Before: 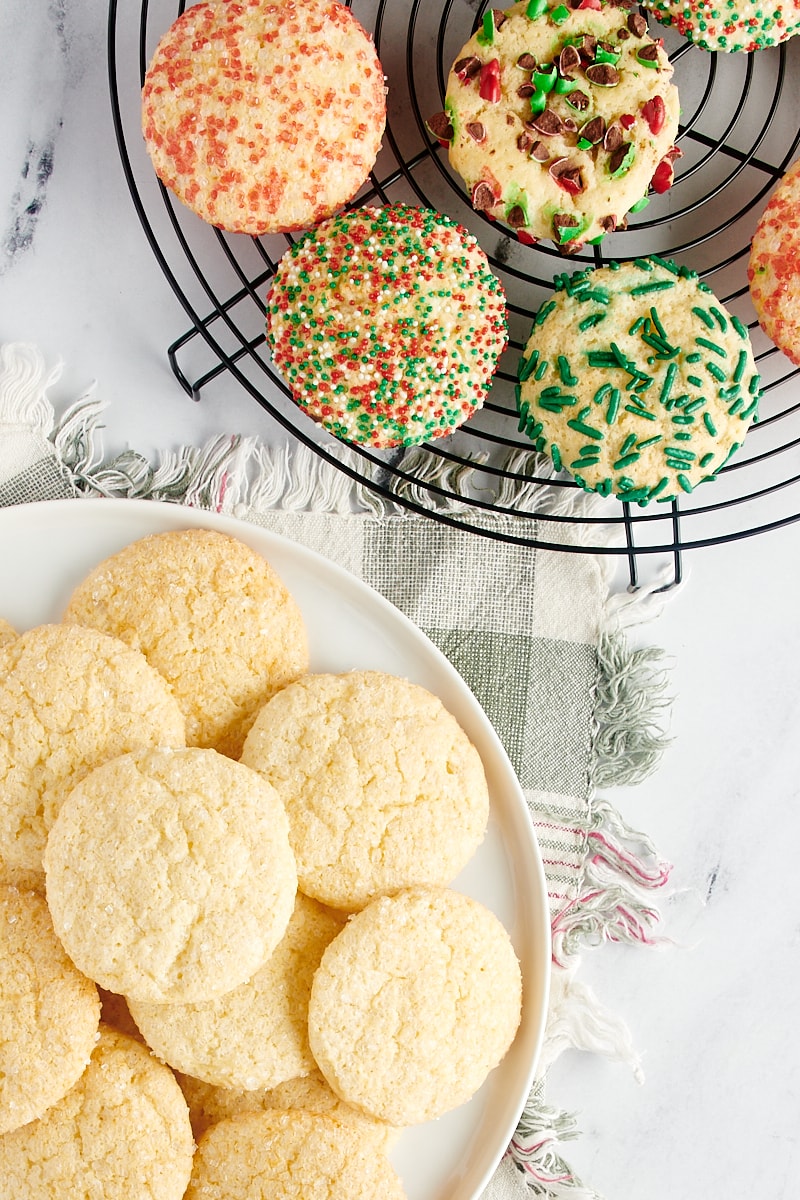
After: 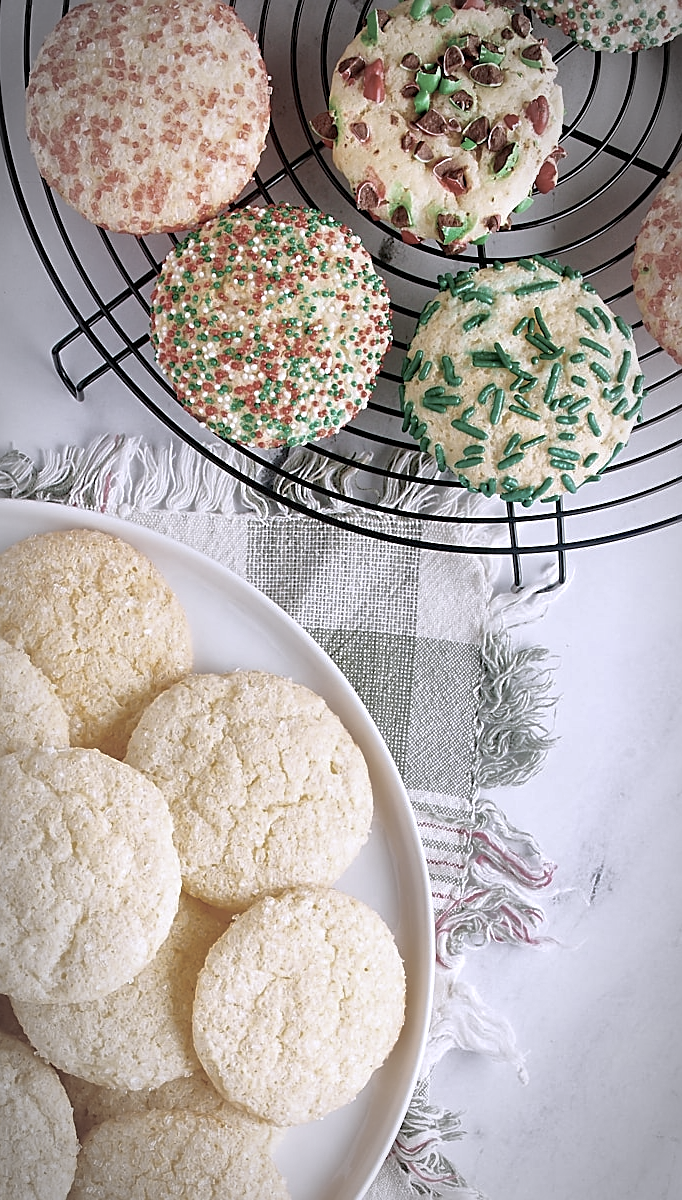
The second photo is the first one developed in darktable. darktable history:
sharpen: amount 0.494
vignetting: automatic ratio true
color correction: highlights b* -0.003, saturation 0.537
color calibration: illuminant as shot in camera, x 0.363, y 0.385, temperature 4542.85 K, saturation algorithm version 1 (2020)
tone equalizer: on, module defaults
shadows and highlights: on, module defaults
crop and rotate: left 14.646%
